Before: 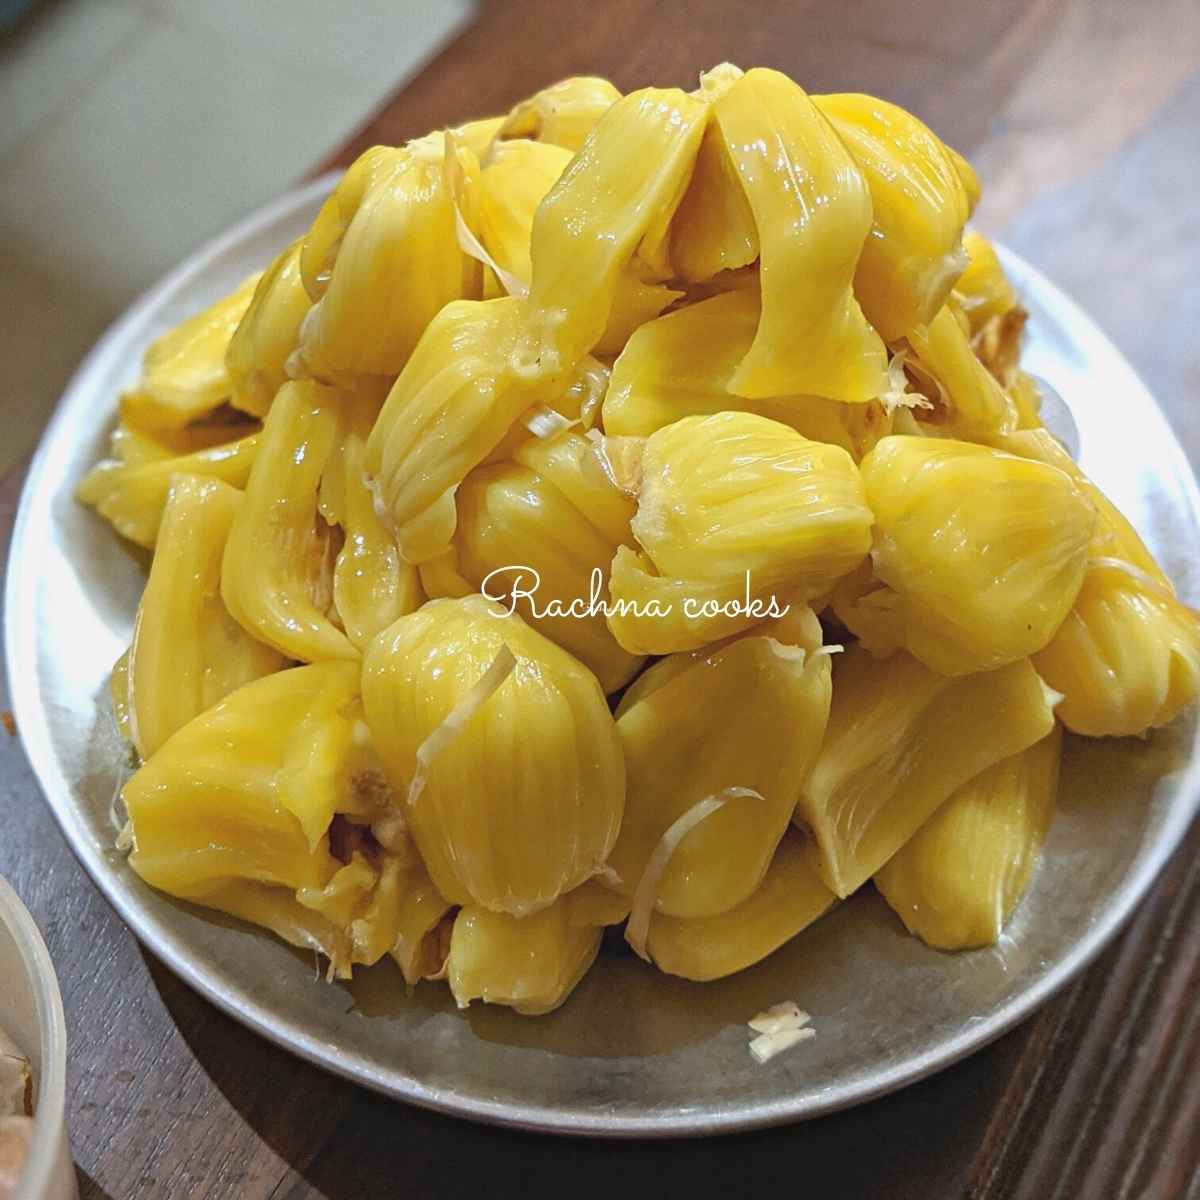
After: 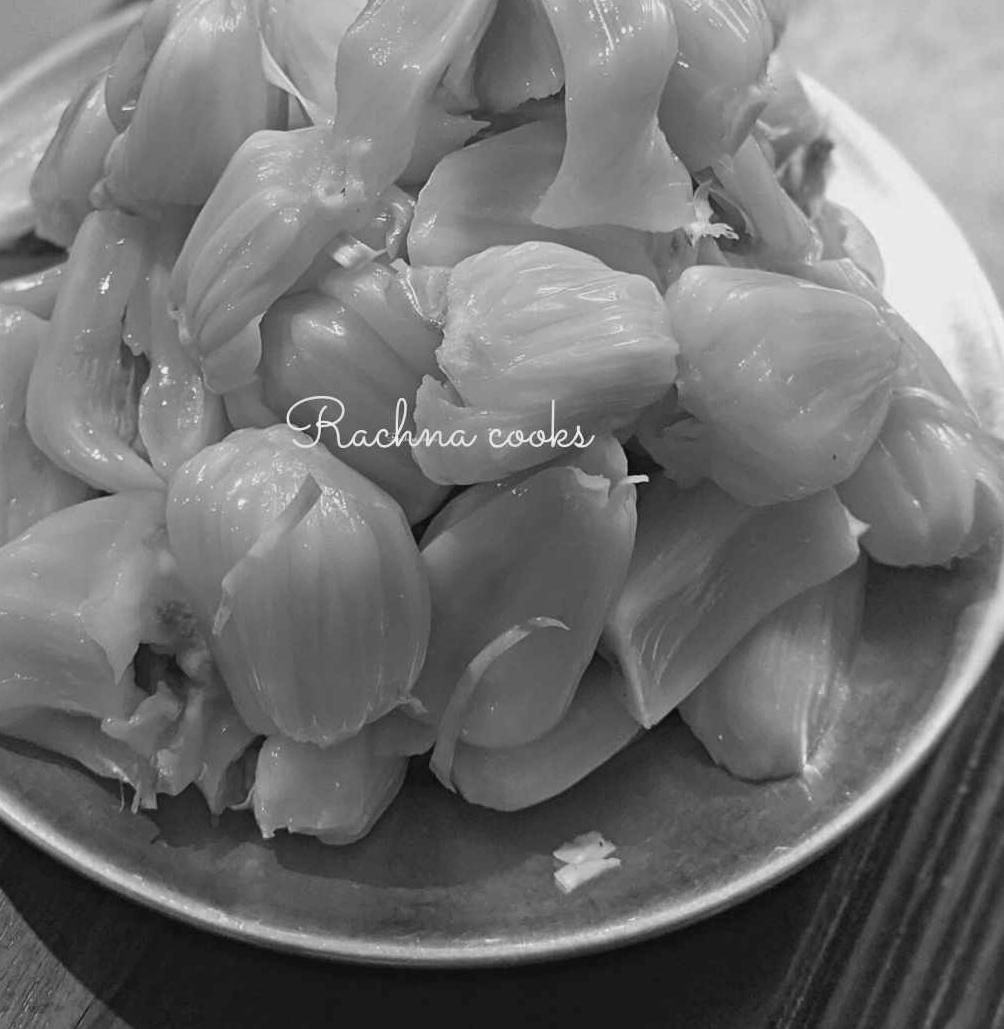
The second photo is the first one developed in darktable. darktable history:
crop: left 16.315%, top 14.246%
color calibration: output gray [0.23, 0.37, 0.4, 0], gray › normalize channels true, illuminant same as pipeline (D50), adaptation XYZ, x 0.346, y 0.359, gamut compression 0
velvia: on, module defaults
